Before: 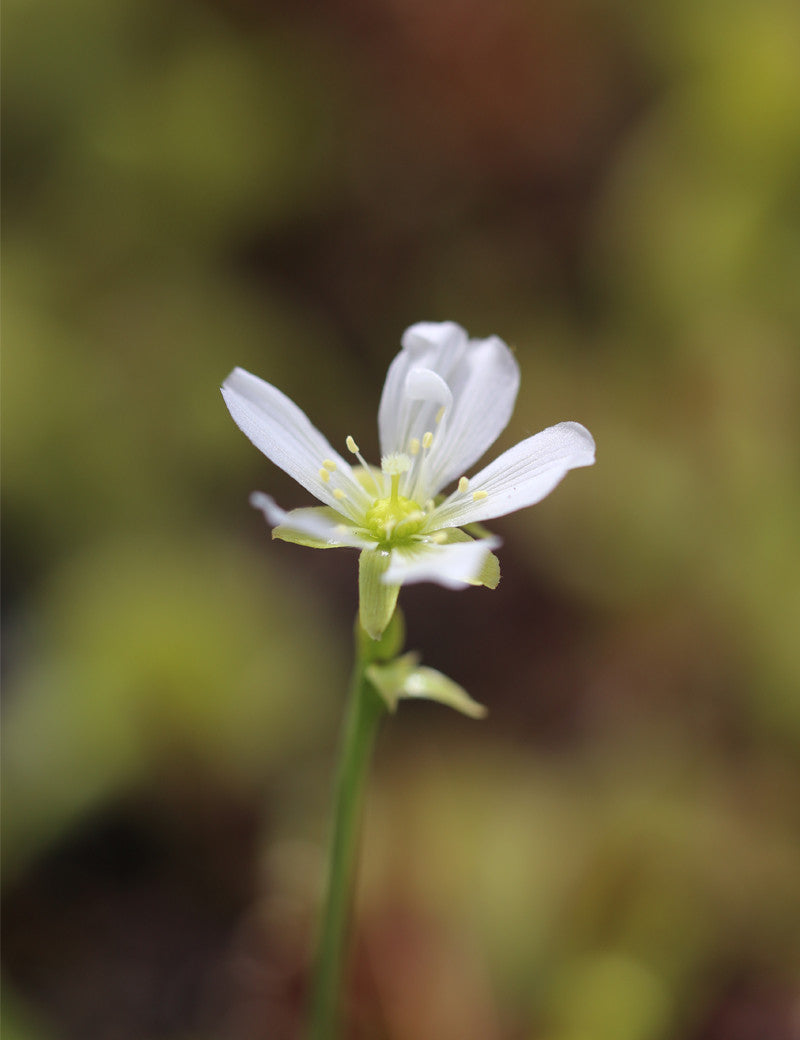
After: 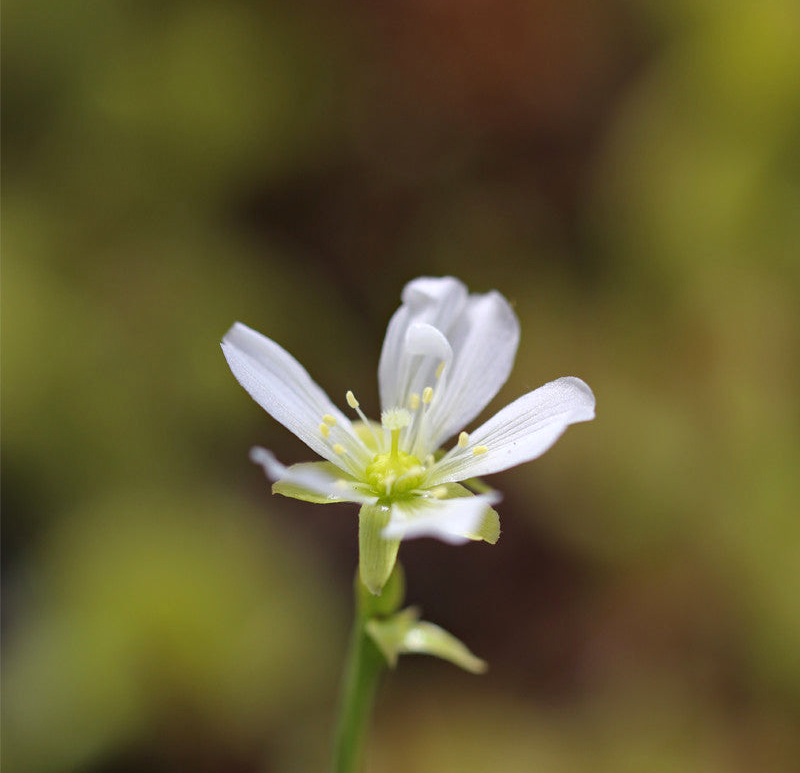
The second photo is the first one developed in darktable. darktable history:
haze removal: compatibility mode true, adaptive false
crop: top 4.362%, bottom 21.284%
